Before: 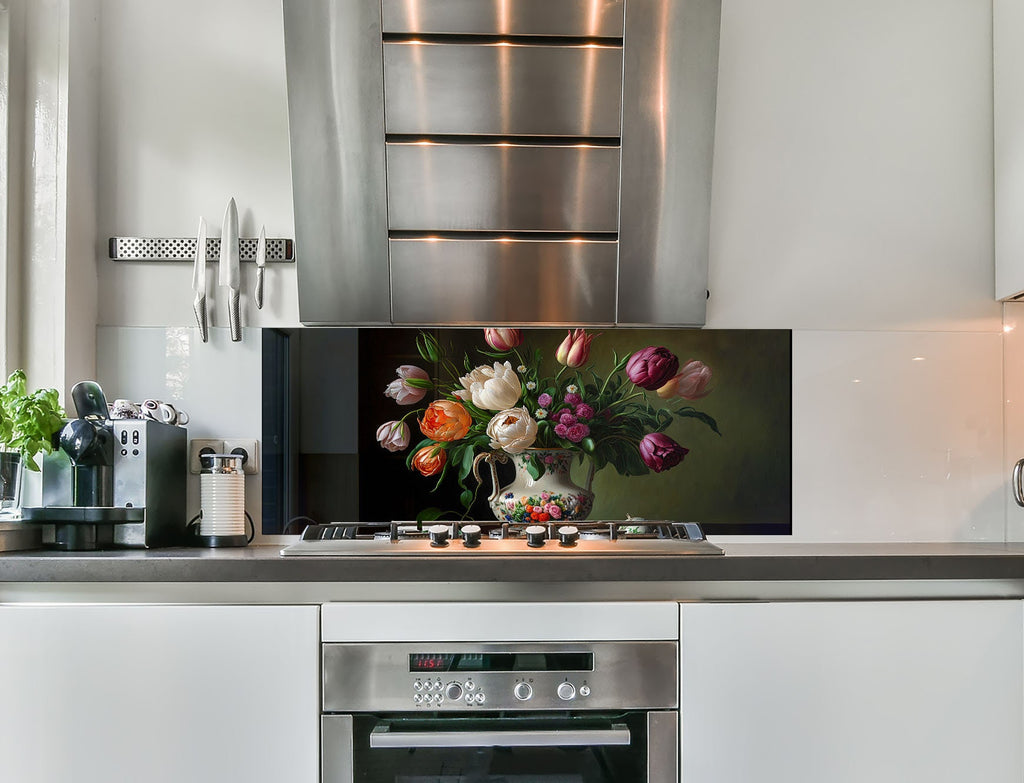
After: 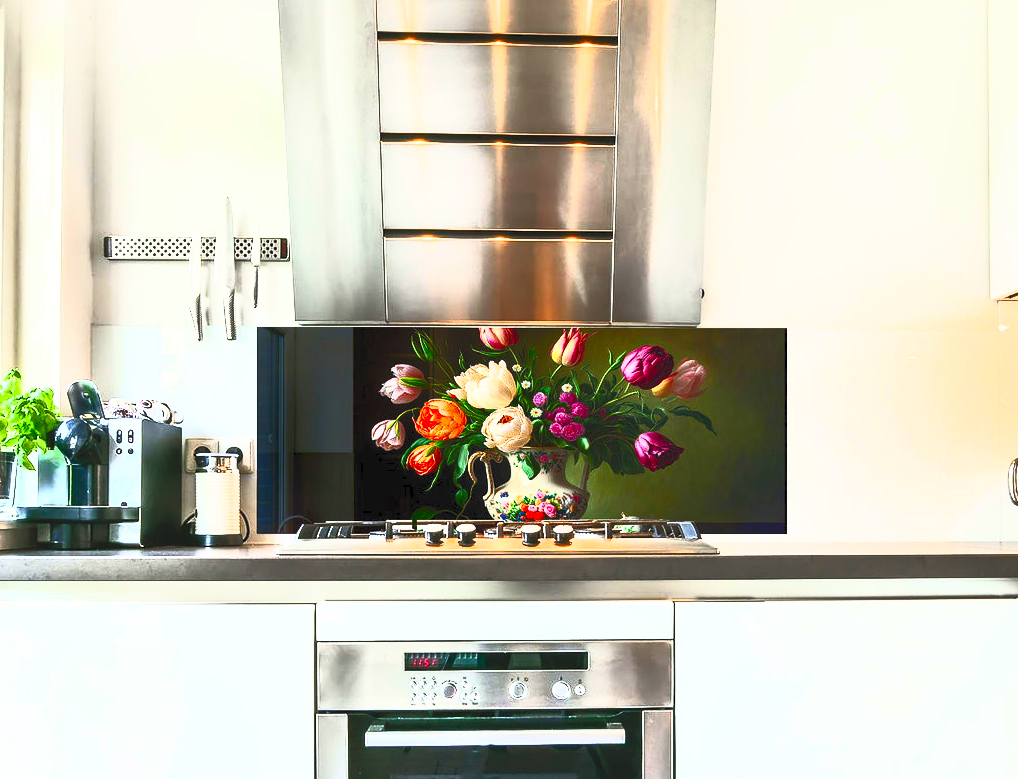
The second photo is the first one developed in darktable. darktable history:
contrast brightness saturation: contrast 0.988, brightness 0.987, saturation 0.993
crop and rotate: left 0.565%, top 0.15%, bottom 0.319%
